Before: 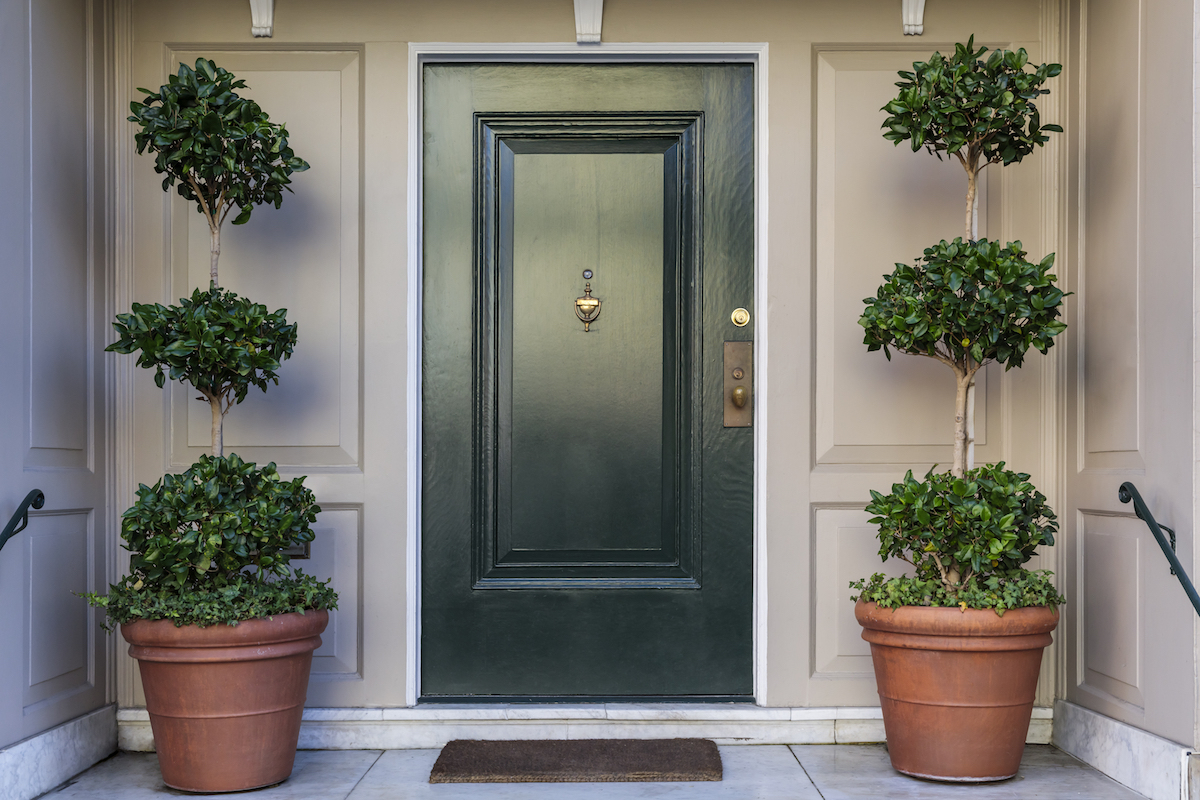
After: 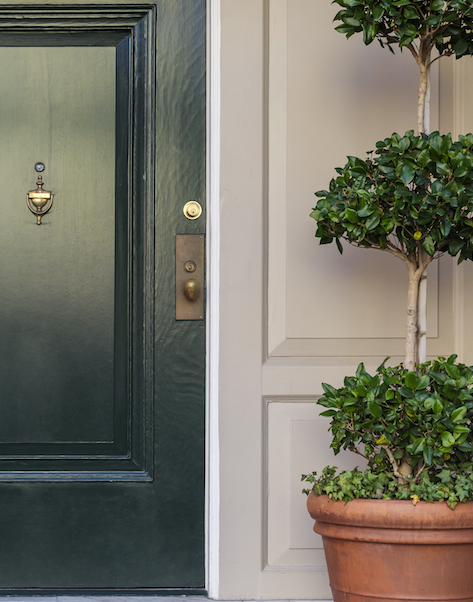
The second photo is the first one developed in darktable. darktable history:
crop: left 45.721%, top 13.393%, right 14.118%, bottom 10.01%
color balance: contrast -0.5%
